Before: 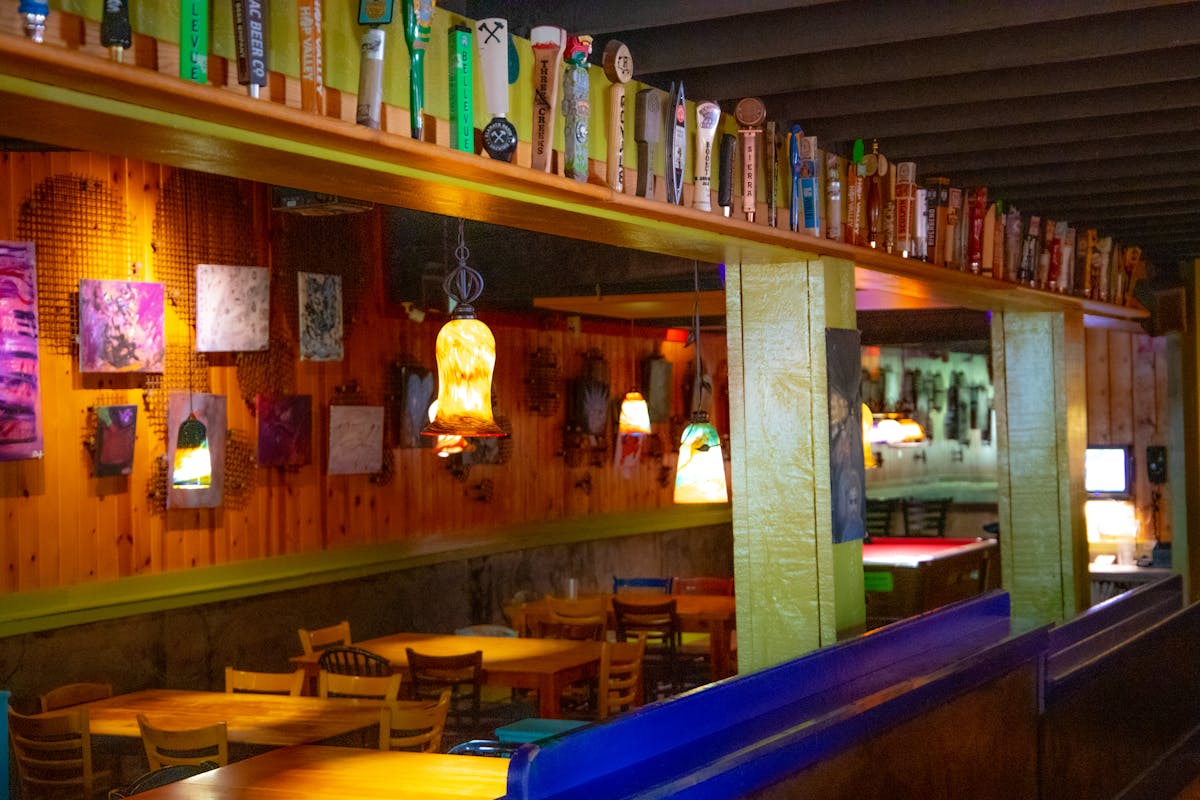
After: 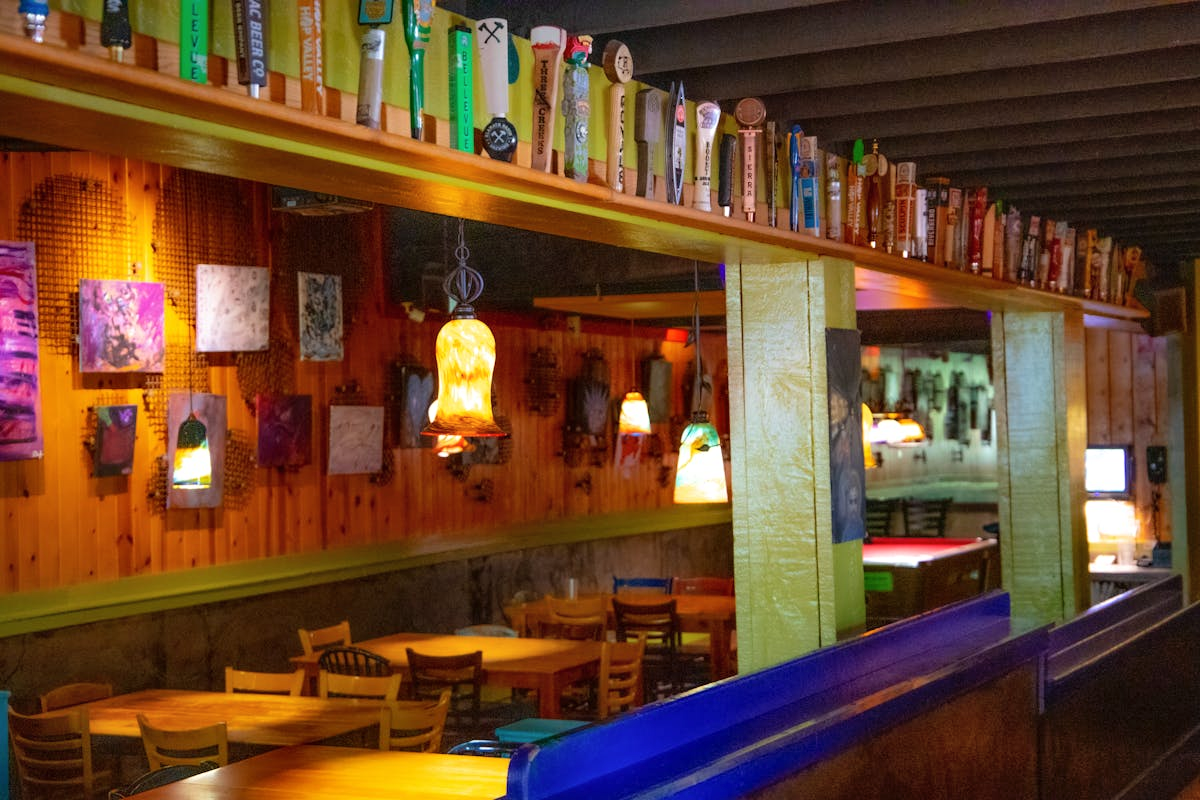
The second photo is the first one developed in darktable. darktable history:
shadows and highlights: shadows 40, highlights -54, highlights color adjustment 46%, low approximation 0.01, soften with gaussian
